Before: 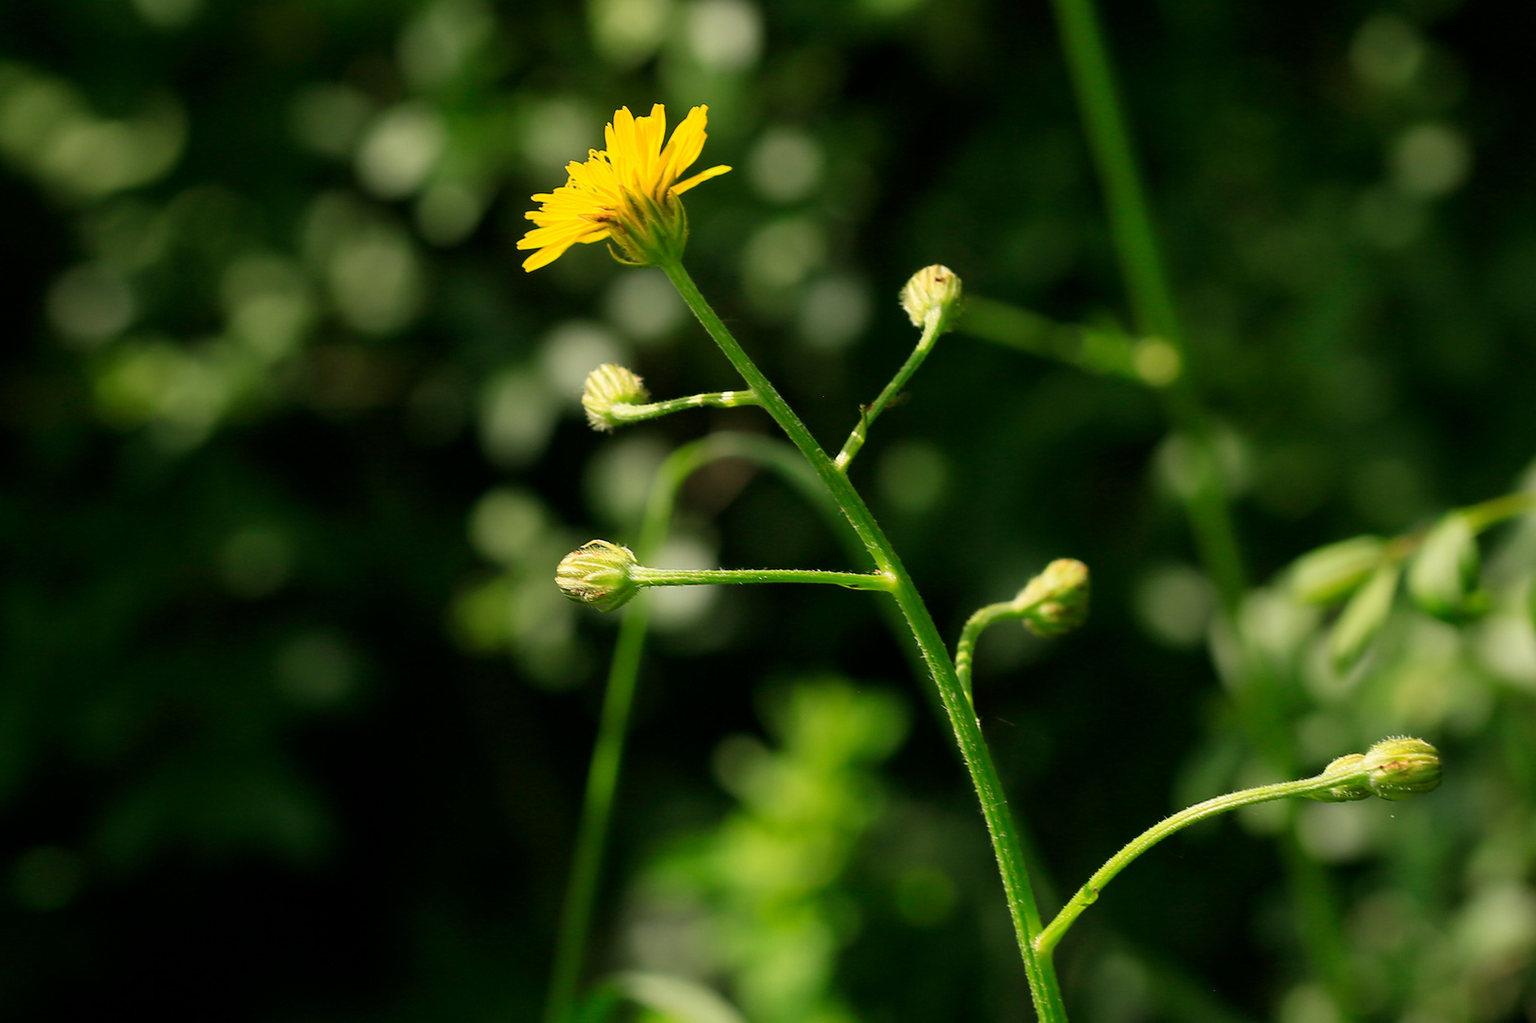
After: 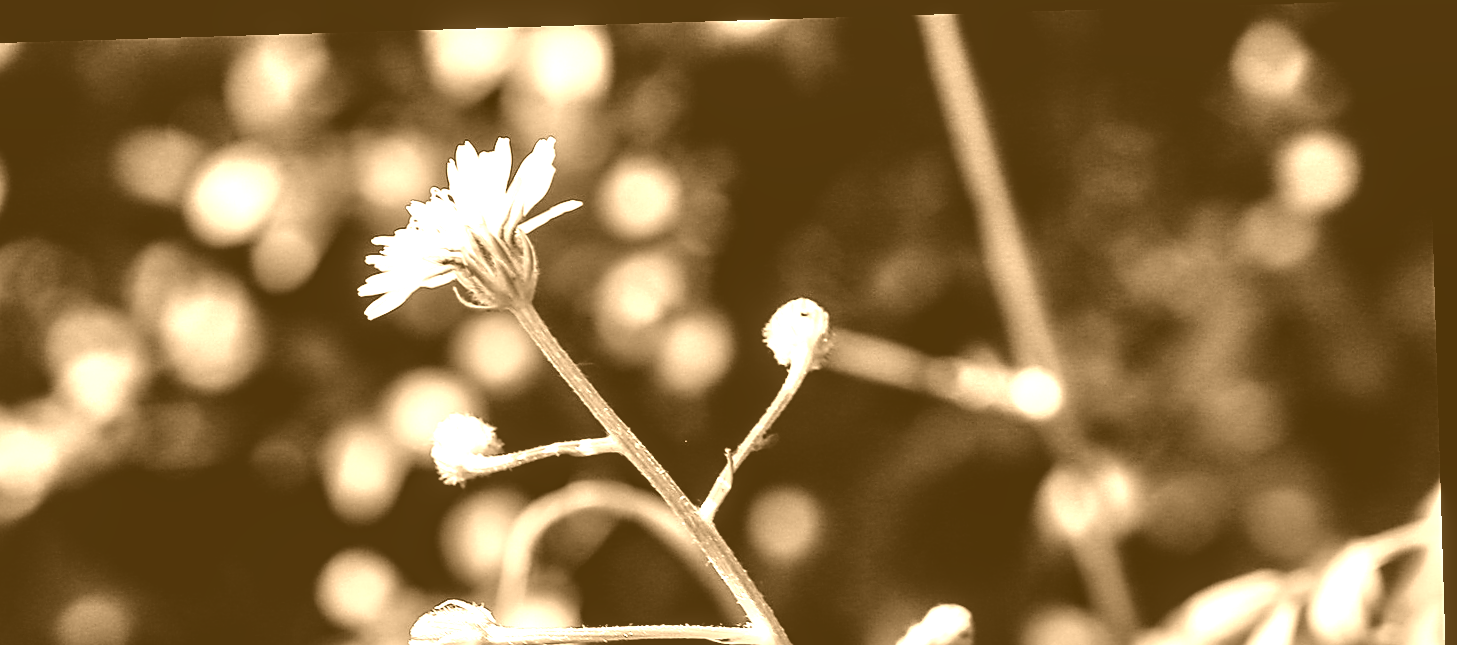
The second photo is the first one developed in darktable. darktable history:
color balance rgb: shadows lift › chroma 2.79%, shadows lift › hue 190.66°, power › hue 171.85°, highlights gain › chroma 2.16%, highlights gain › hue 75.26°, global offset › luminance -0.51%, perceptual saturation grading › highlights -33.8%, perceptual saturation grading › mid-tones 14.98%, perceptual saturation grading › shadows 48.43%, perceptual brilliance grading › highlights 15.68%, perceptual brilliance grading › mid-tones 6.62%, perceptual brilliance grading › shadows -14.98%, global vibrance 11.32%, contrast 5.05%
colorize: hue 28.8°, source mix 100%
shadows and highlights: low approximation 0.01, soften with gaussian
crop and rotate: left 11.812%, bottom 42.776%
sharpen: on, module defaults
local contrast: detail 150%
rotate and perspective: rotation -1.75°, automatic cropping off
